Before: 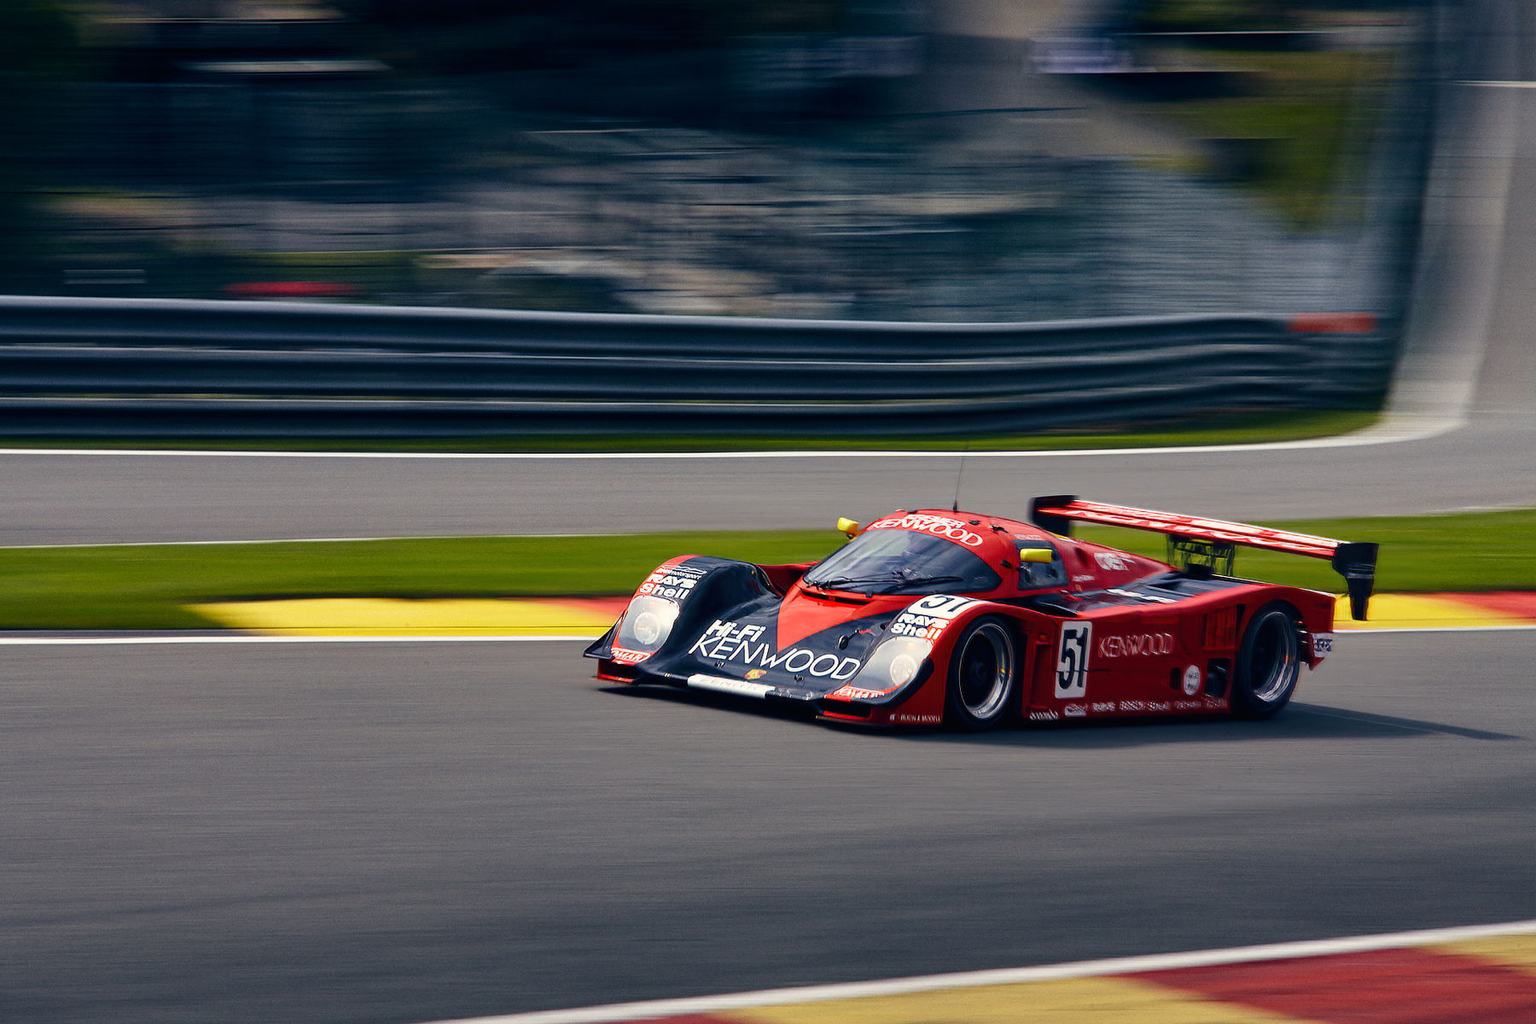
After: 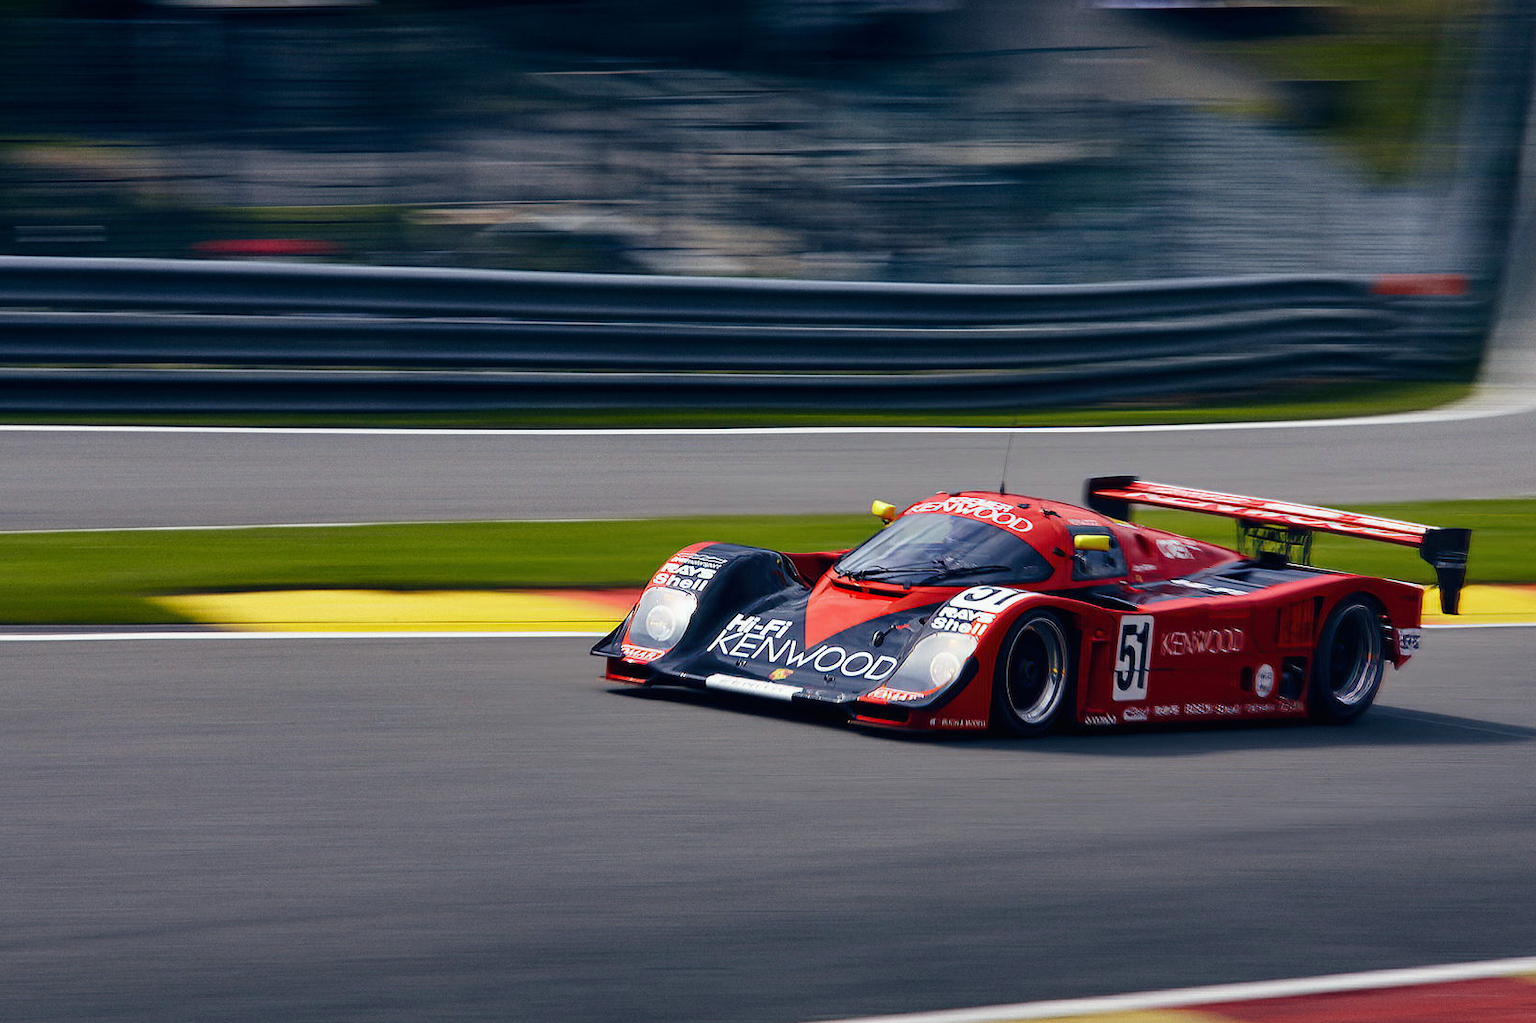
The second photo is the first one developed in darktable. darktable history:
white balance: red 0.974, blue 1.044
crop: left 3.305%, top 6.436%, right 6.389%, bottom 3.258%
